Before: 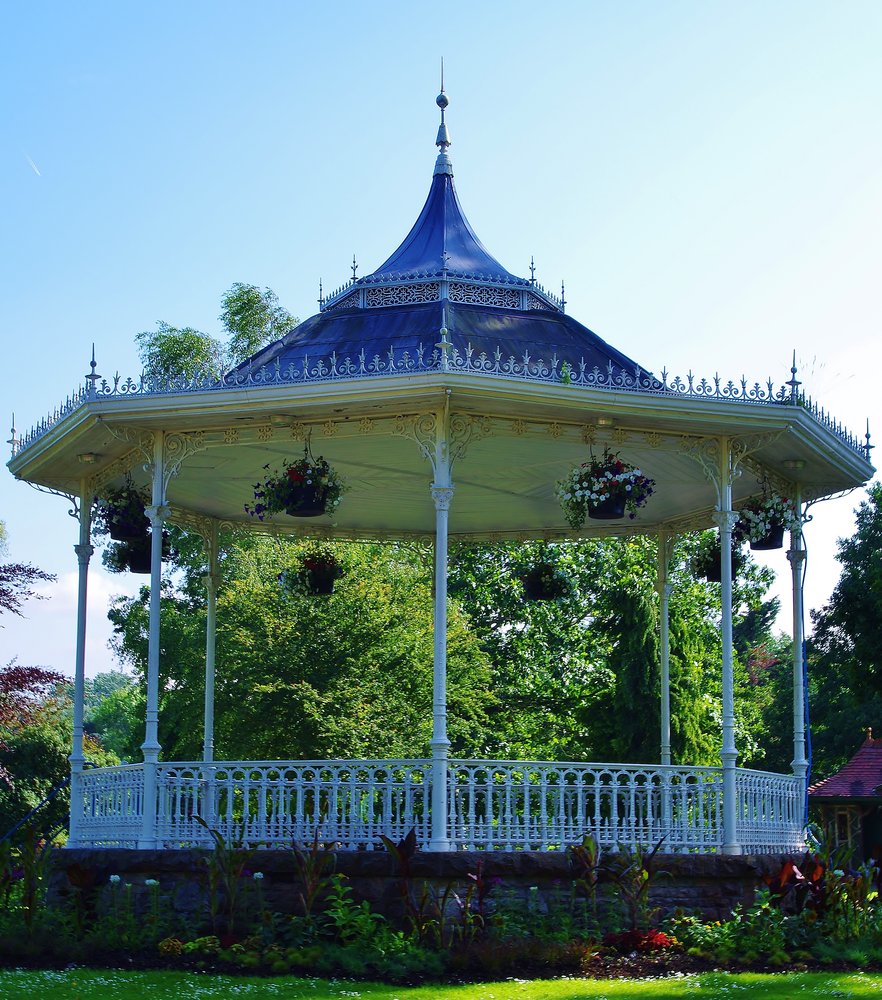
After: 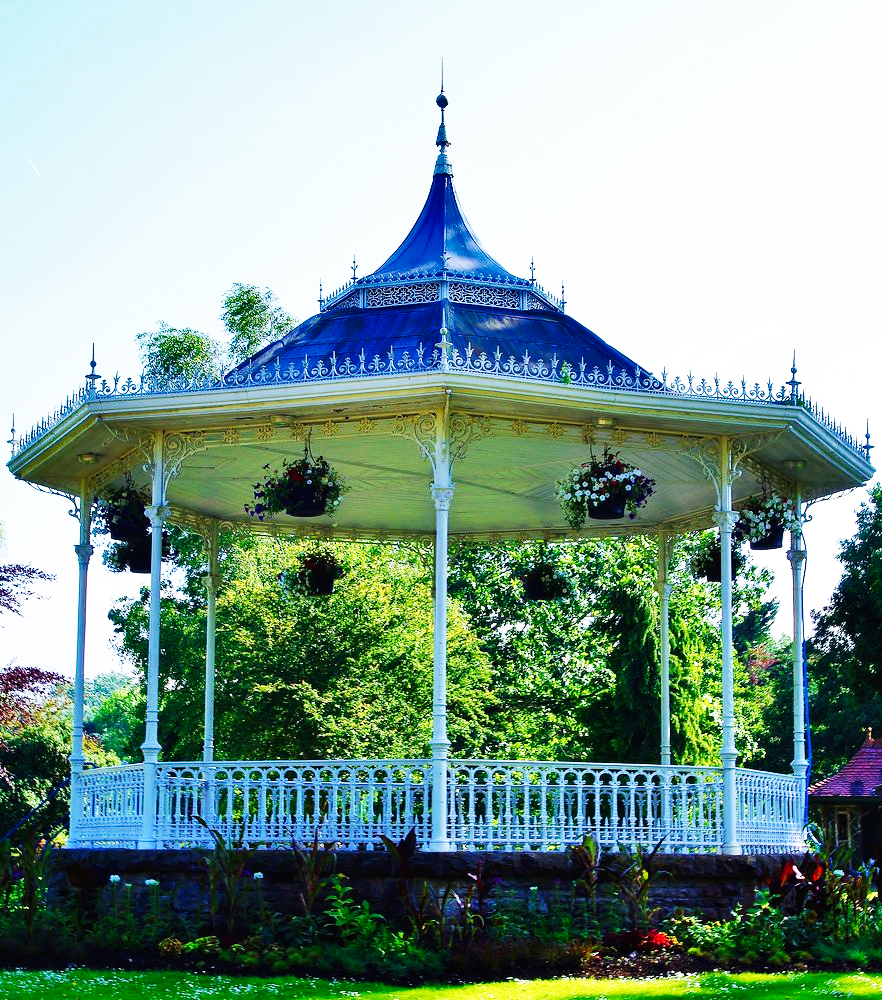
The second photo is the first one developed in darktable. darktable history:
shadows and highlights: shadows 53, soften with gaussian
base curve: curves: ch0 [(0, 0) (0.007, 0.004) (0.027, 0.03) (0.046, 0.07) (0.207, 0.54) (0.442, 0.872) (0.673, 0.972) (1, 1)], preserve colors none
